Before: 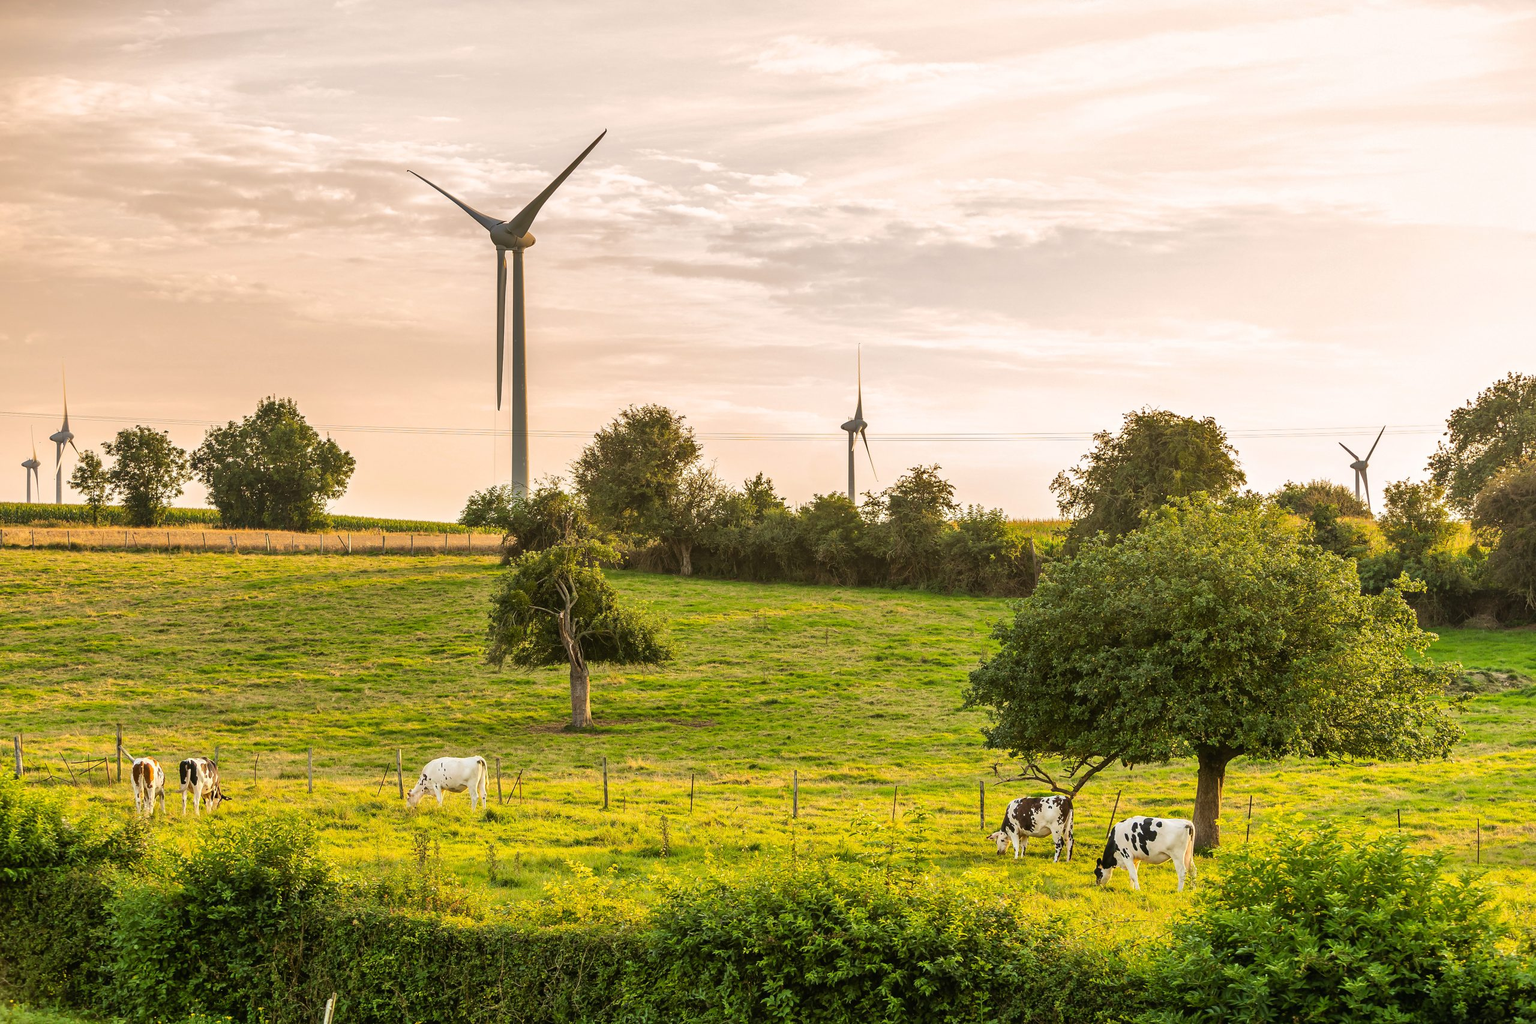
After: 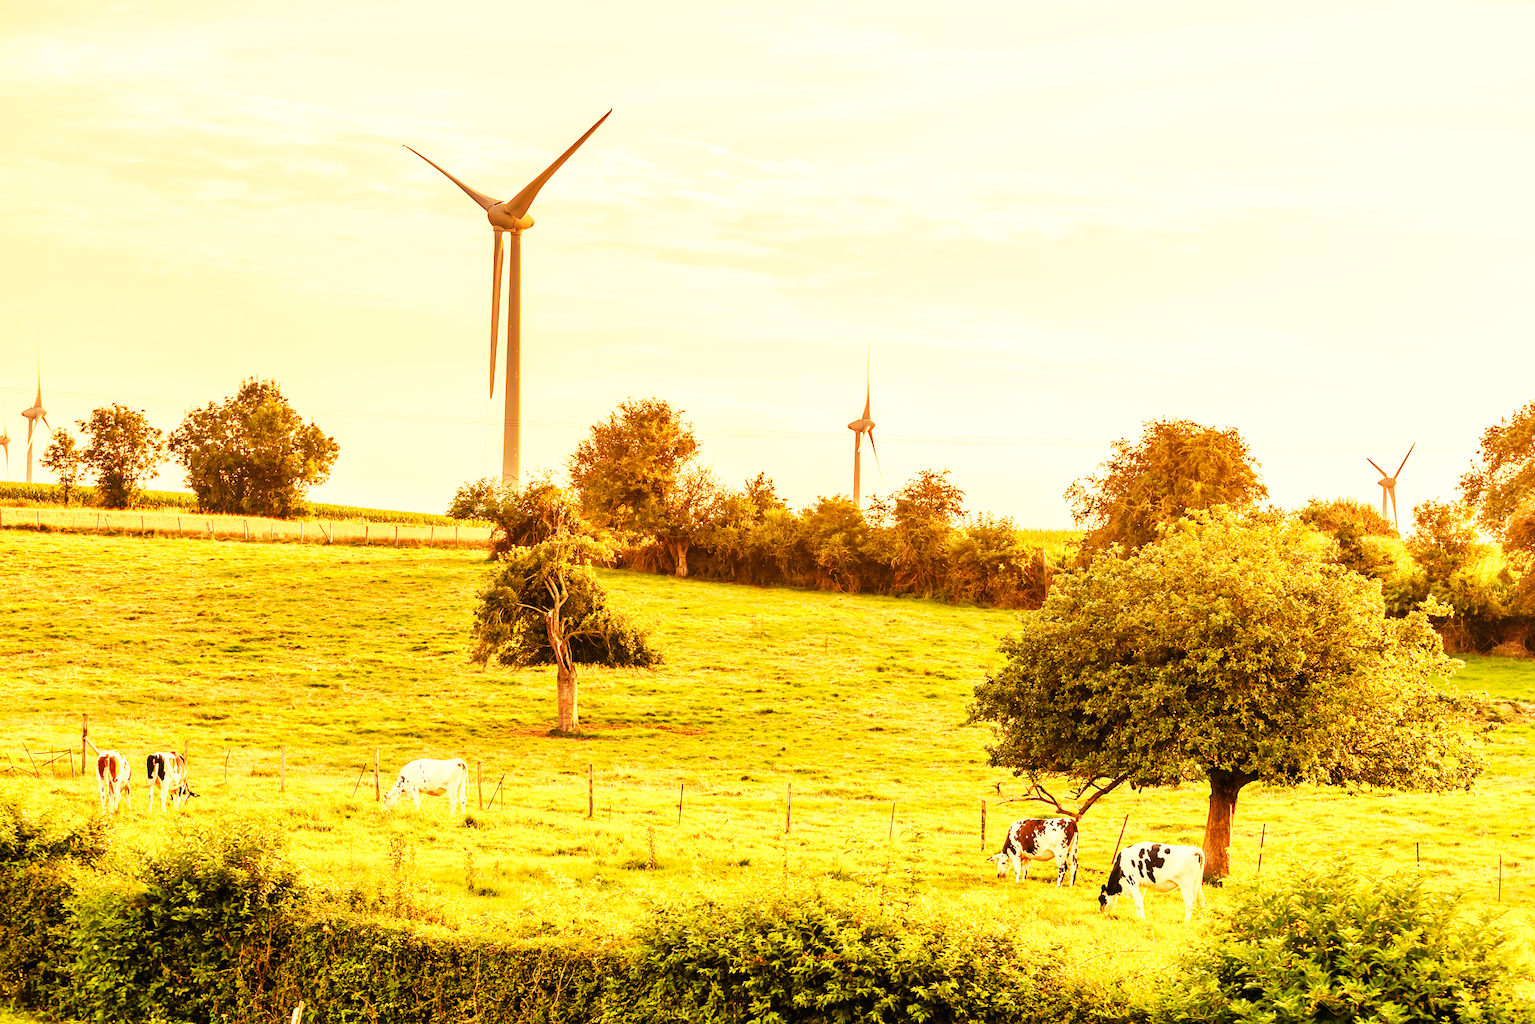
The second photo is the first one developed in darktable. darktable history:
white balance: red 1.467, blue 0.684
crop and rotate: angle -1.69°
base curve: curves: ch0 [(0, 0) (0.007, 0.004) (0.027, 0.03) (0.046, 0.07) (0.207, 0.54) (0.442, 0.872) (0.673, 0.972) (1, 1)], preserve colors none
